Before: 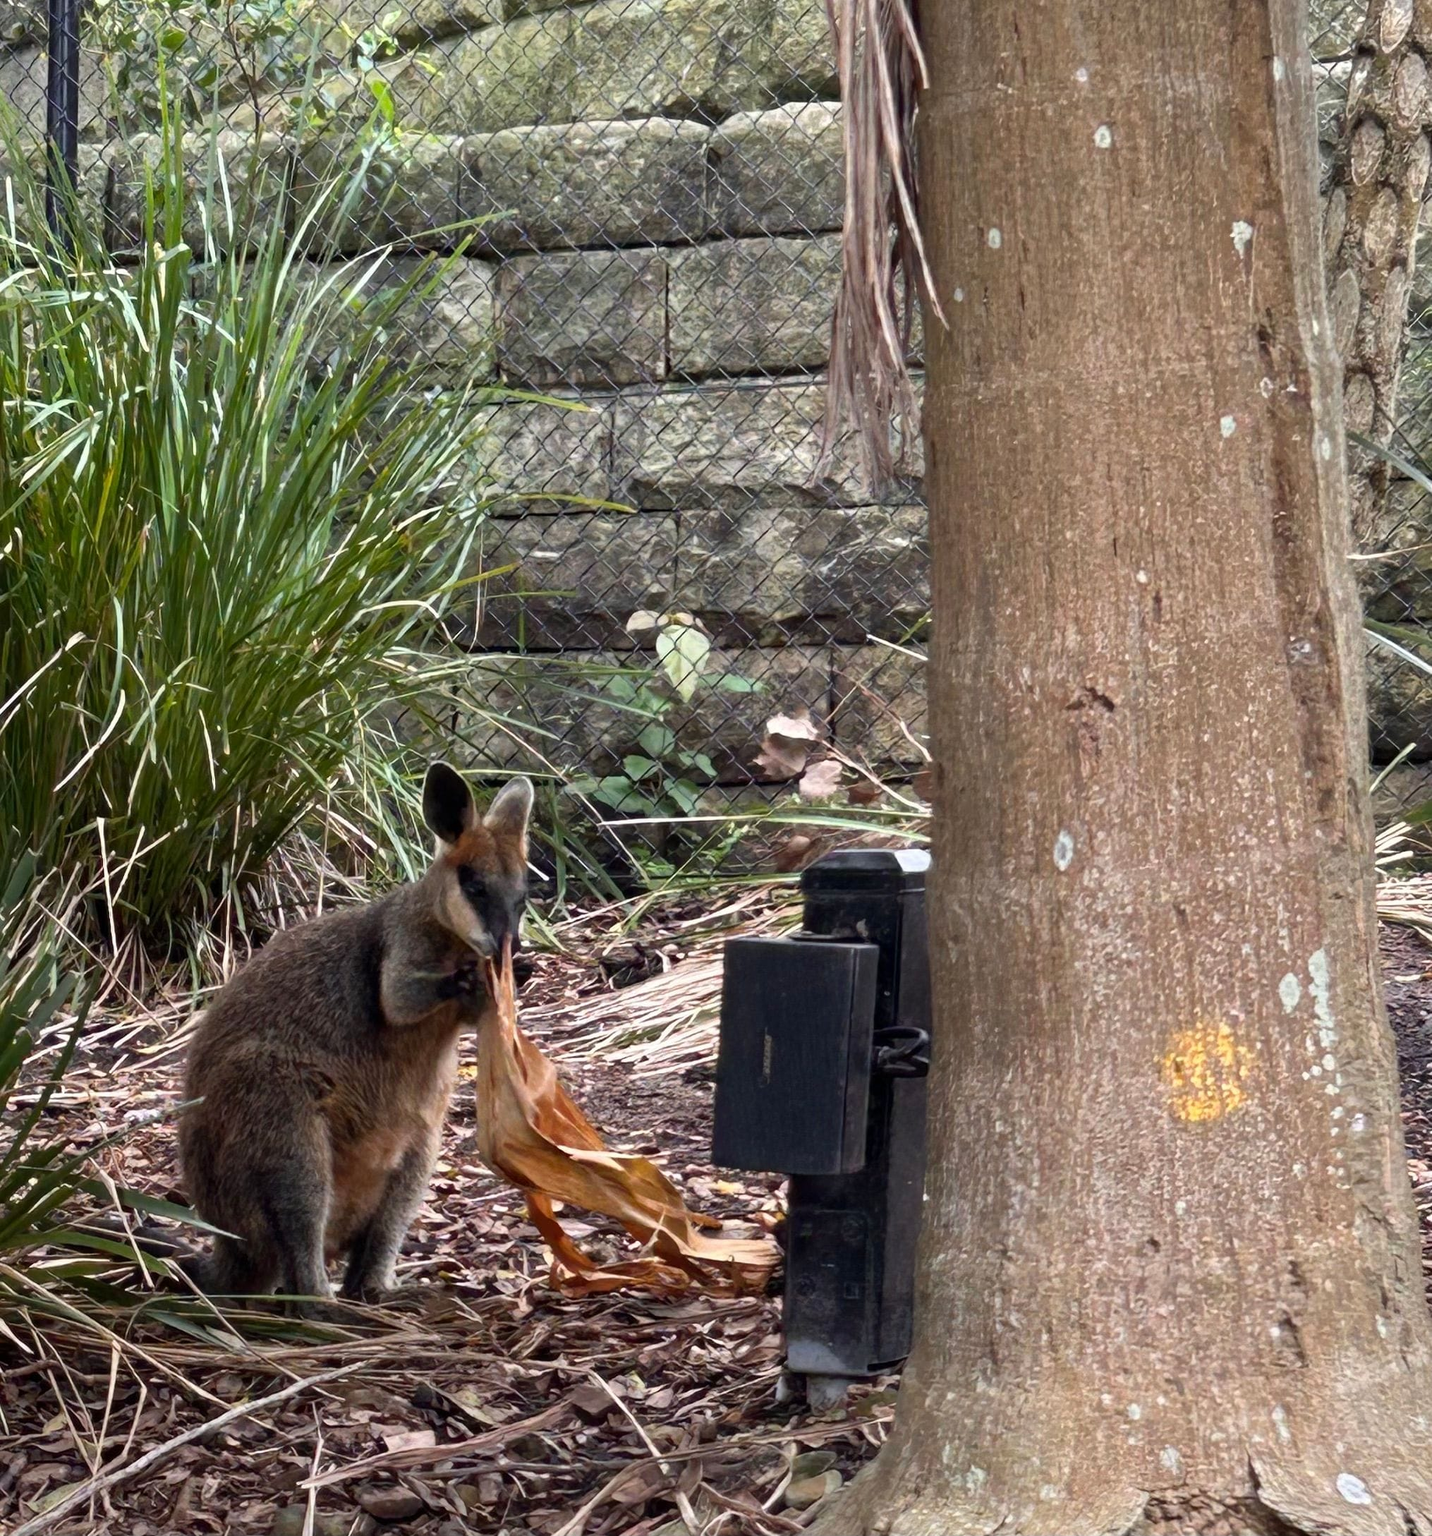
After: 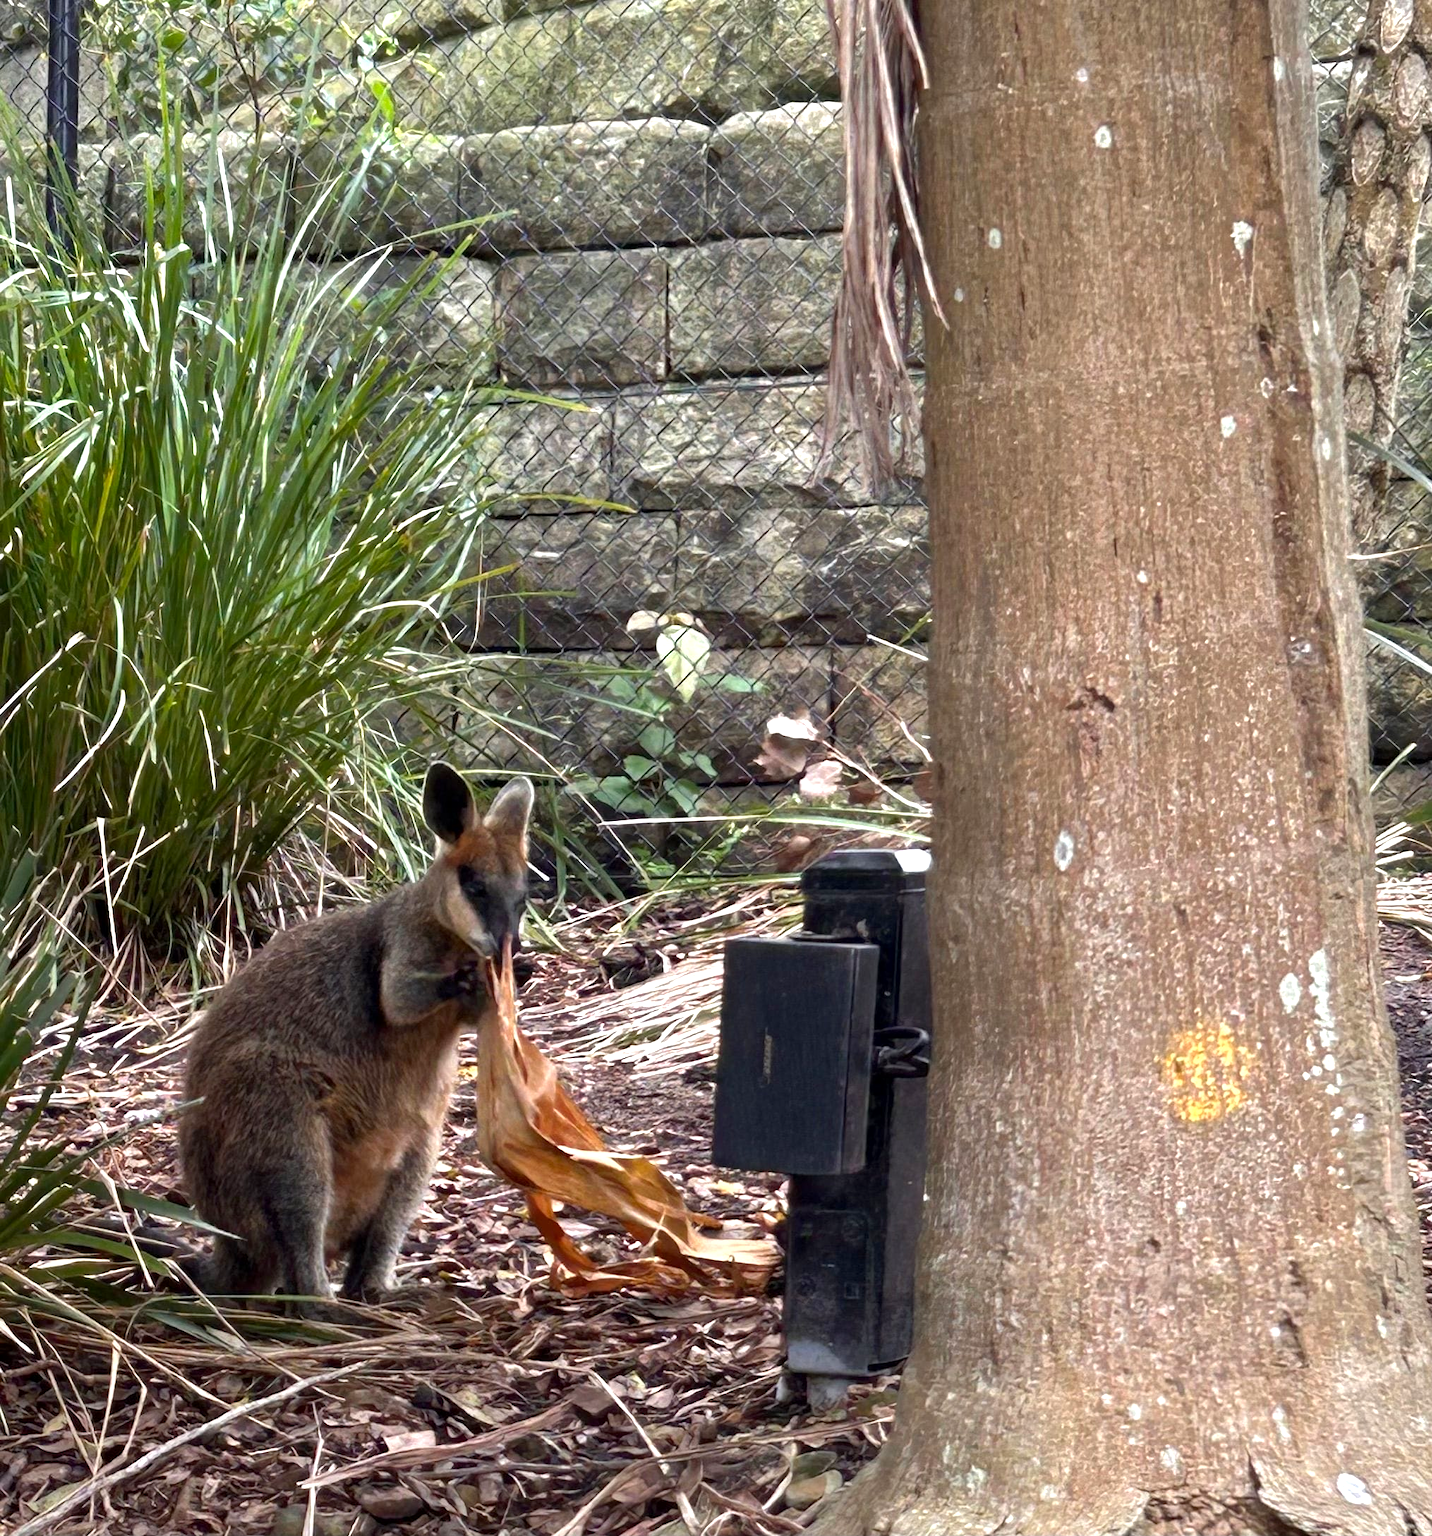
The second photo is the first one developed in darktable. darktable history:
exposure: black level correction 0.001, exposure 0.5 EV, compensate highlight preservation false
tone curve: curves: ch0 [(0, 0) (0.915, 0.89) (1, 1)], color space Lab, independent channels, preserve colors none
